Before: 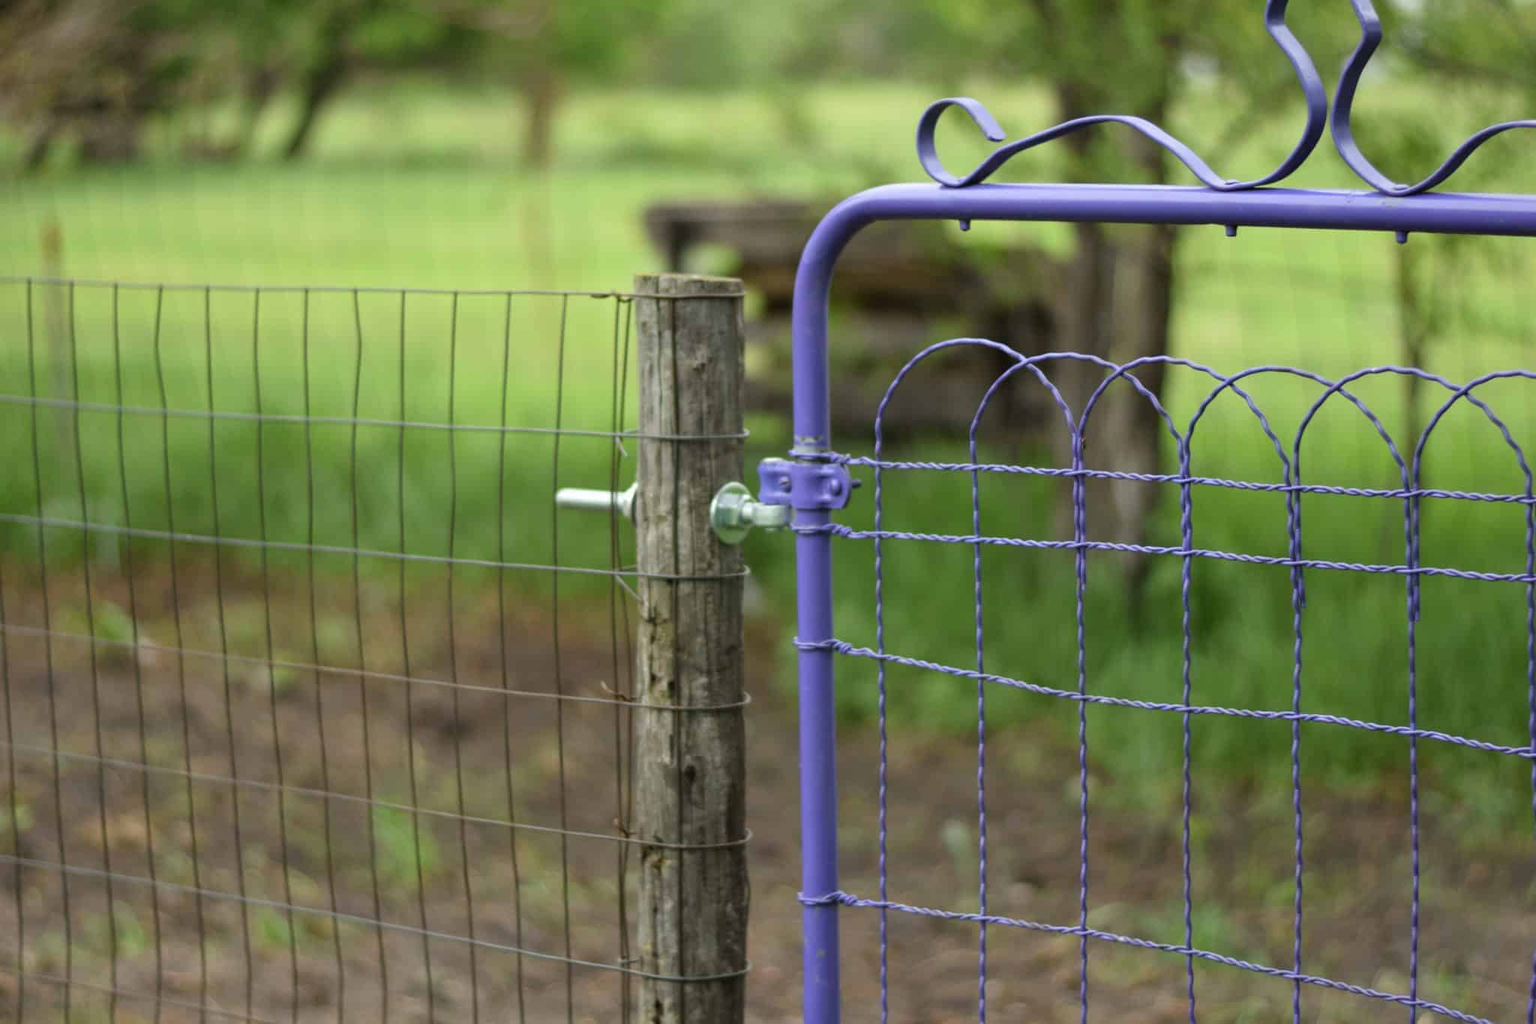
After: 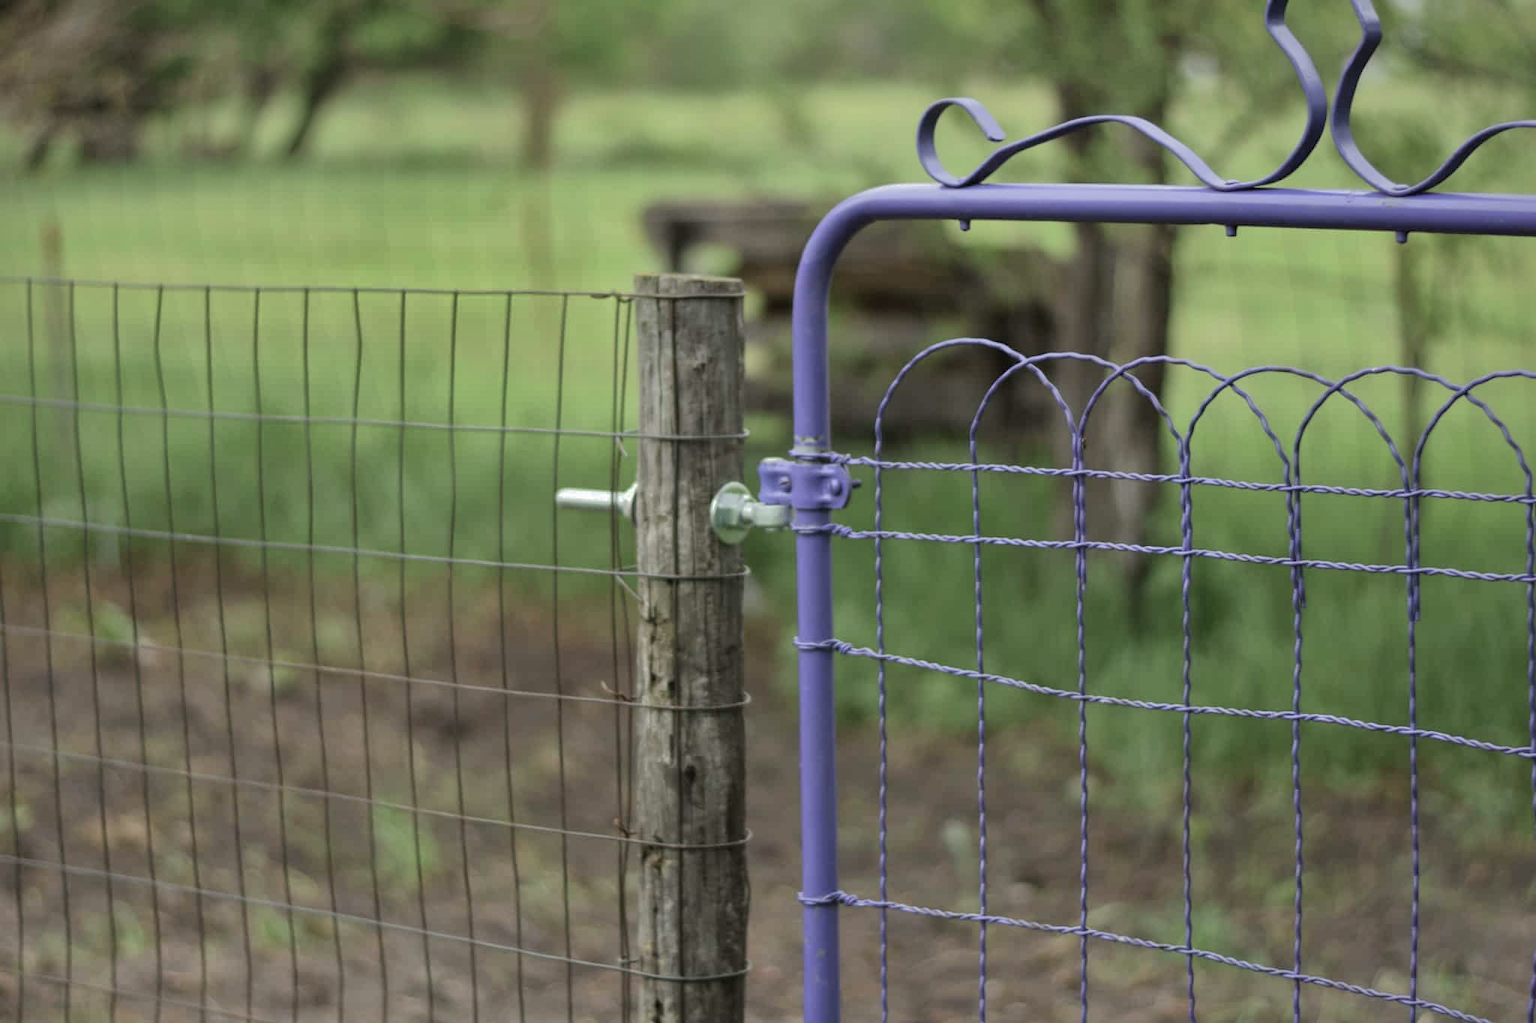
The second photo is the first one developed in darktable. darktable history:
shadows and highlights: shadows -18.52, highlights -73.72
color balance rgb: power › hue 311.44°, perceptual saturation grading › global saturation -32.798%
